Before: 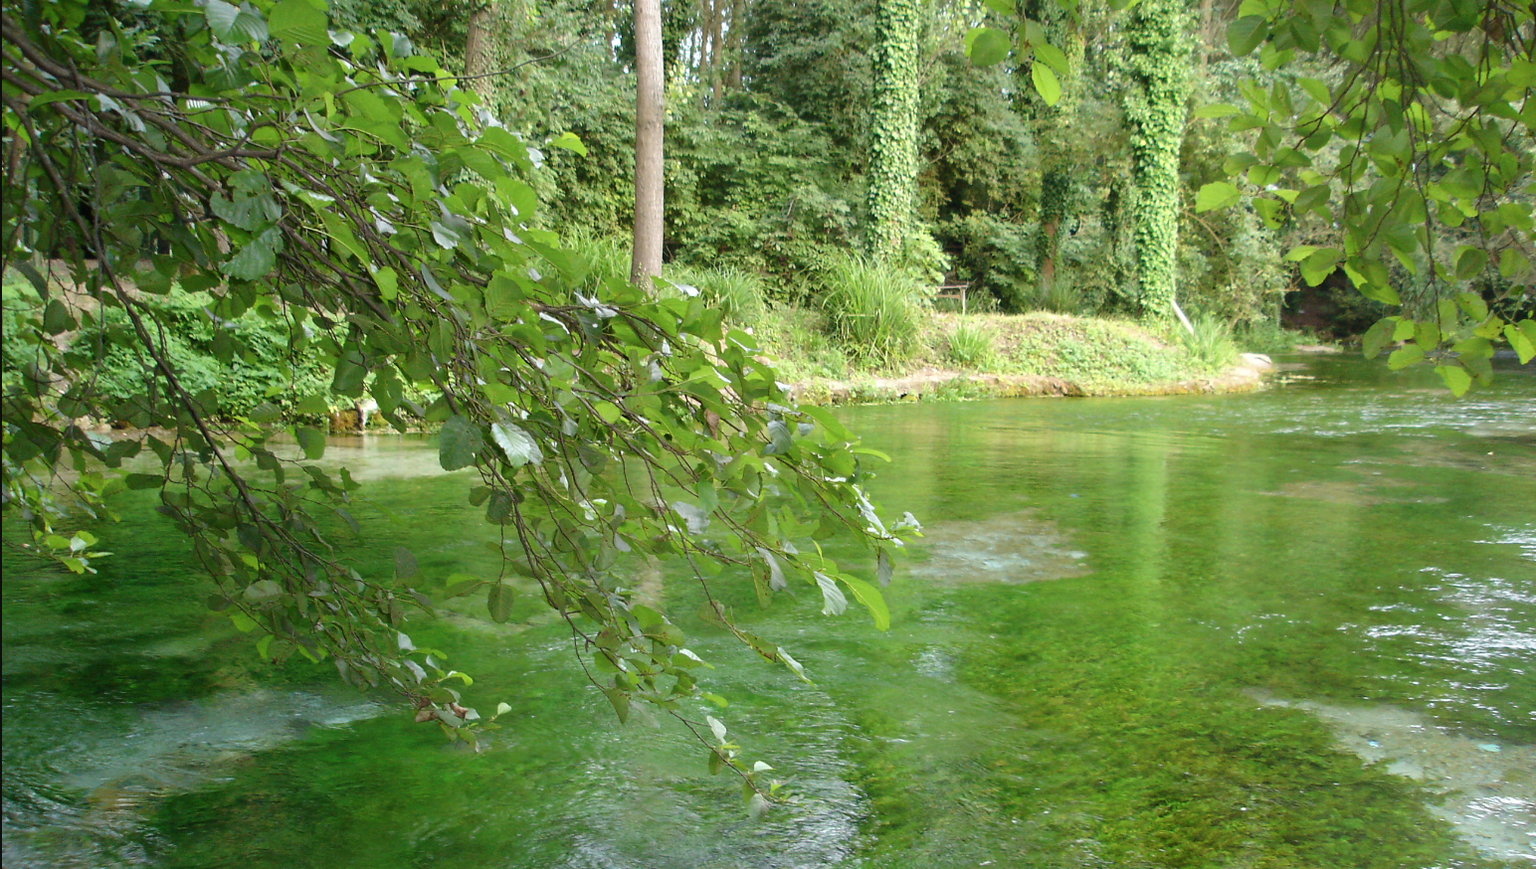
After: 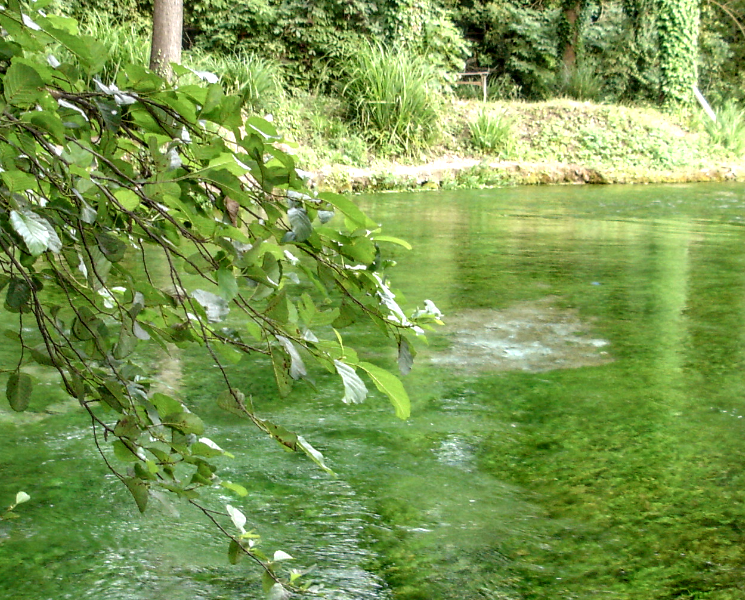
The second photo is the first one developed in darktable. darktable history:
local contrast: highlights 0%, shadows 0%, detail 182%
crop: left 31.379%, top 24.658%, right 20.326%, bottom 6.628%
